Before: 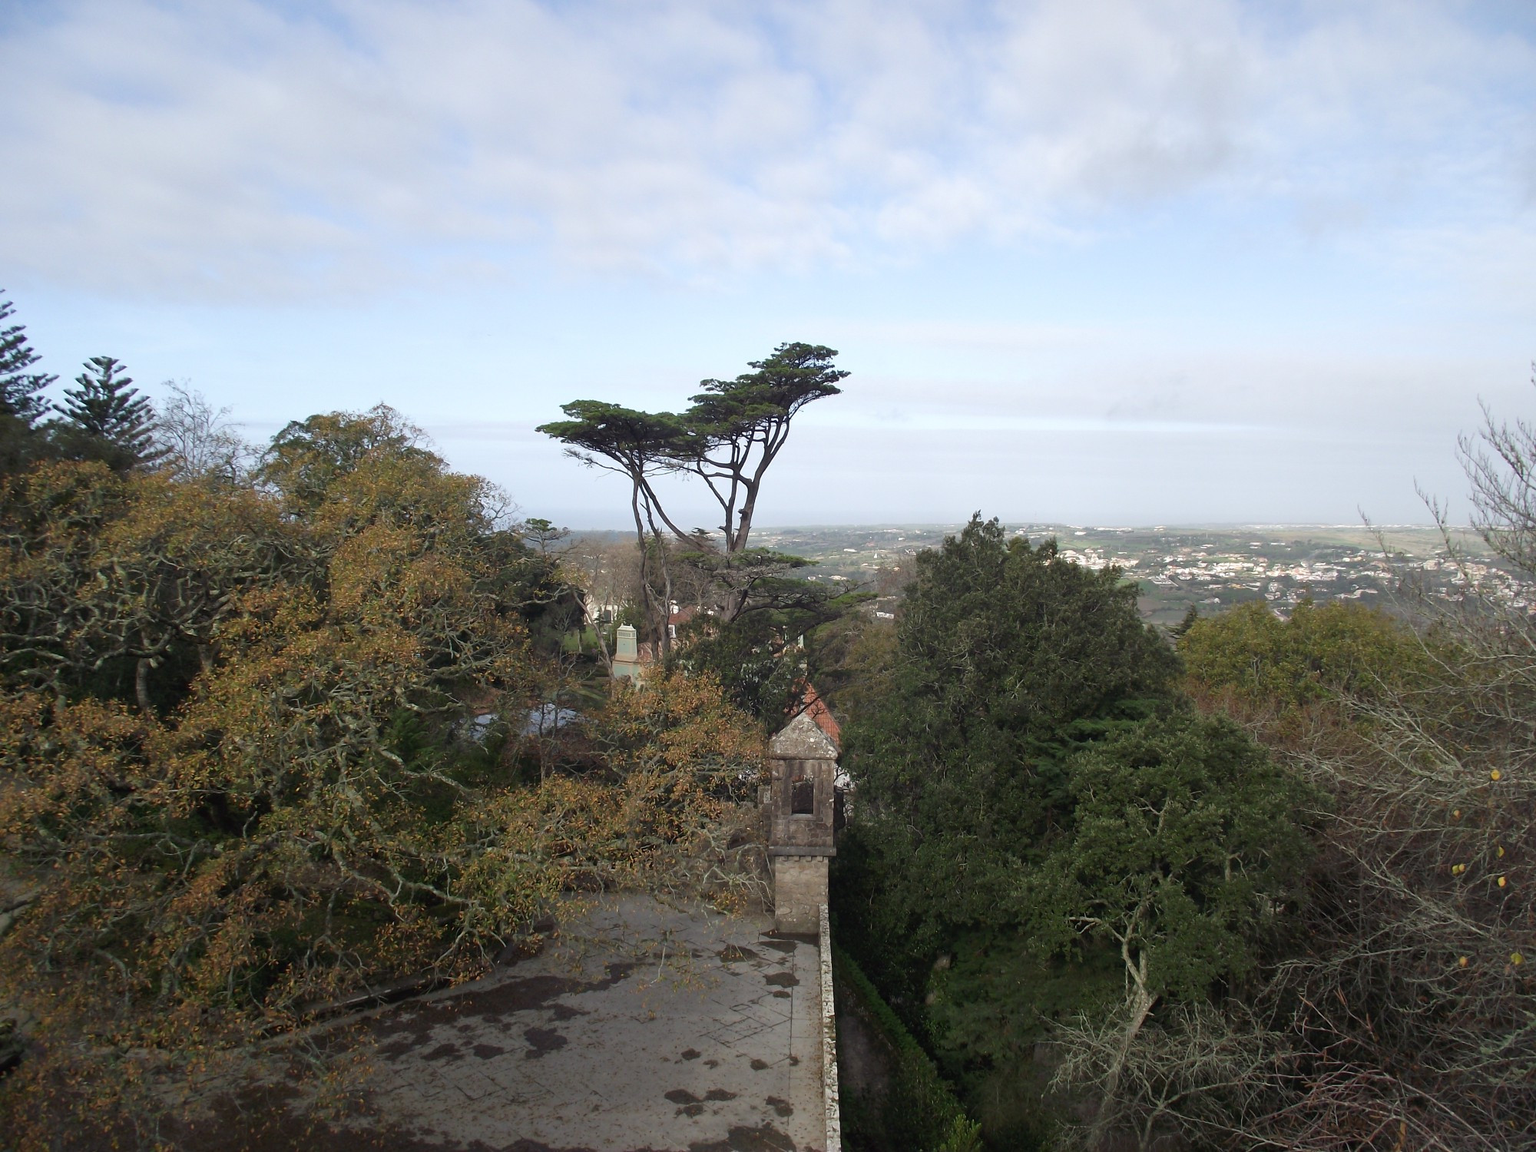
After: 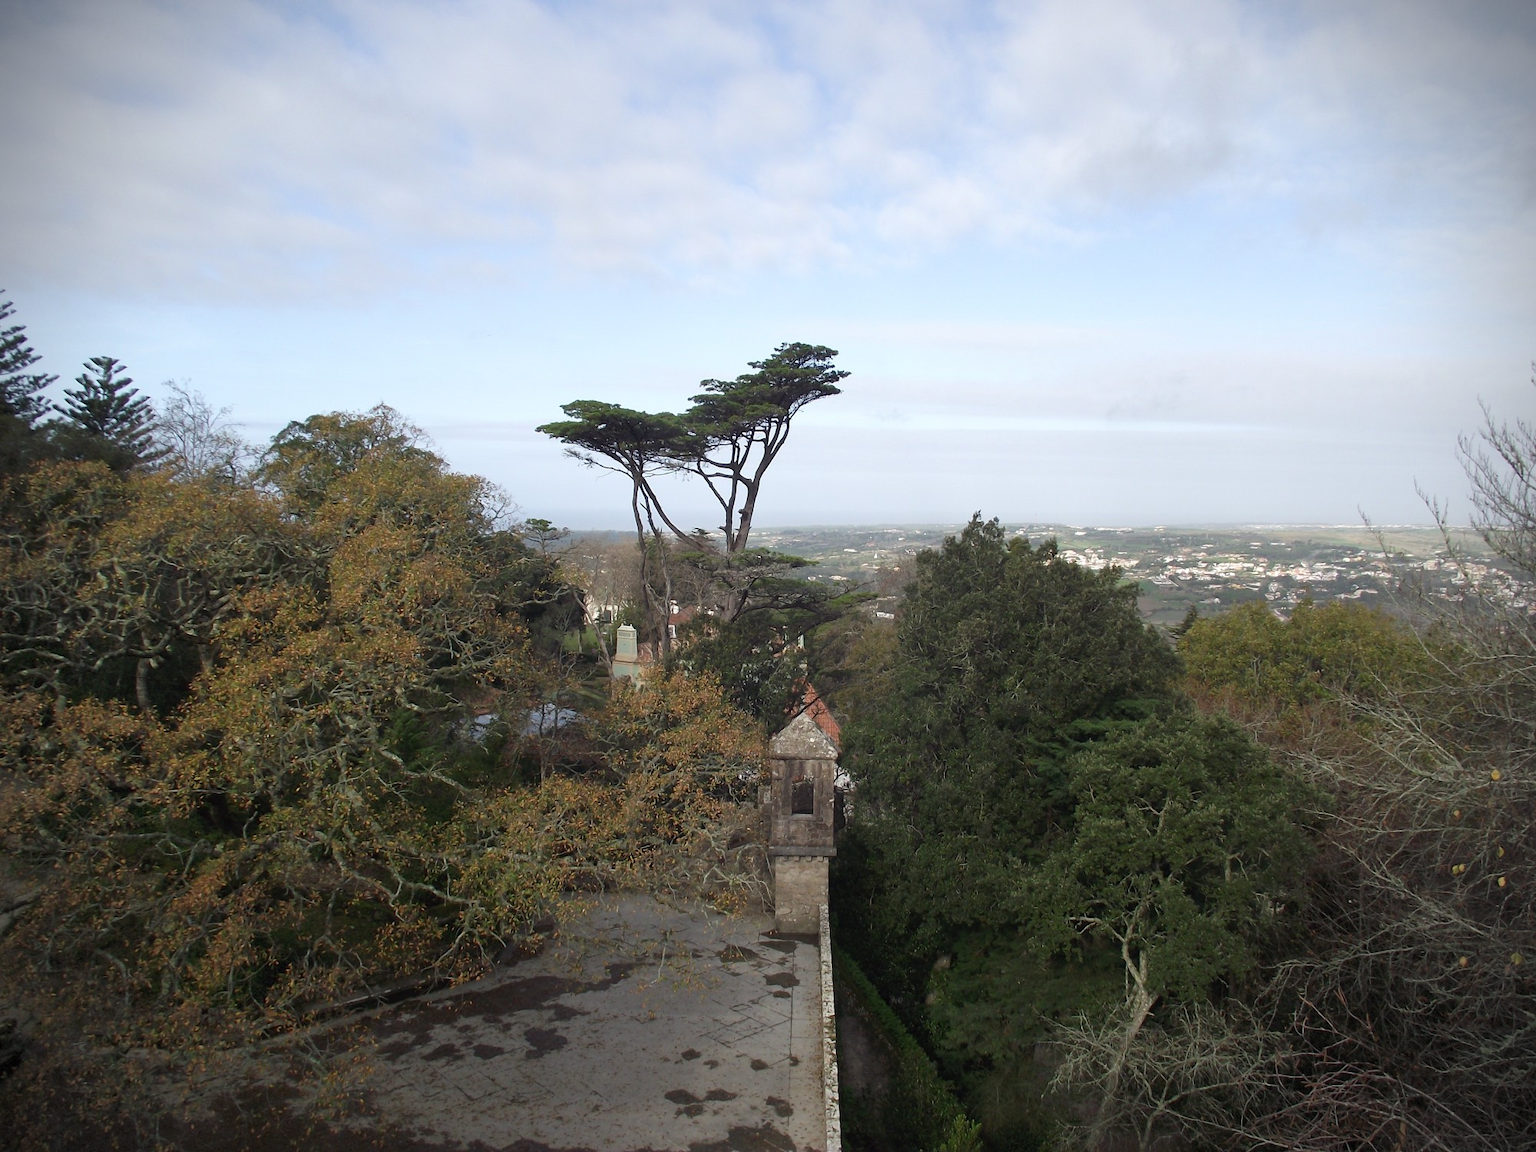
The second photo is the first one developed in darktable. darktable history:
vignetting: brightness -0.575, dithering 8-bit output, unbound false
